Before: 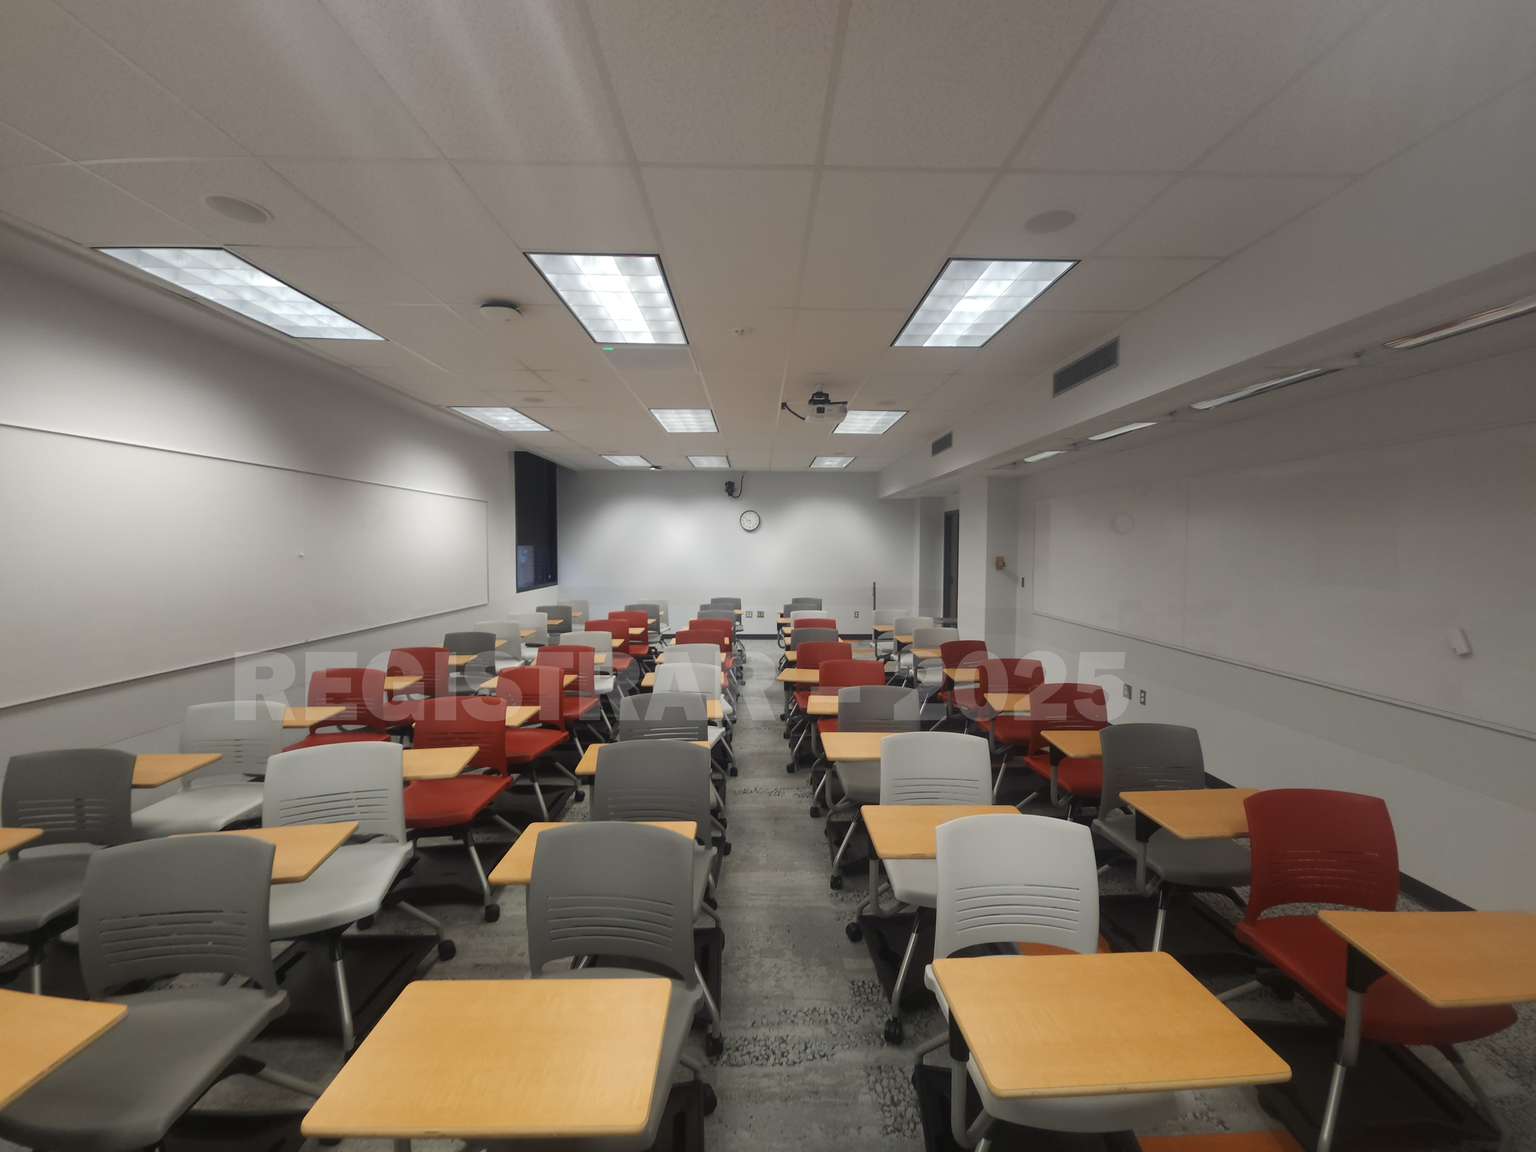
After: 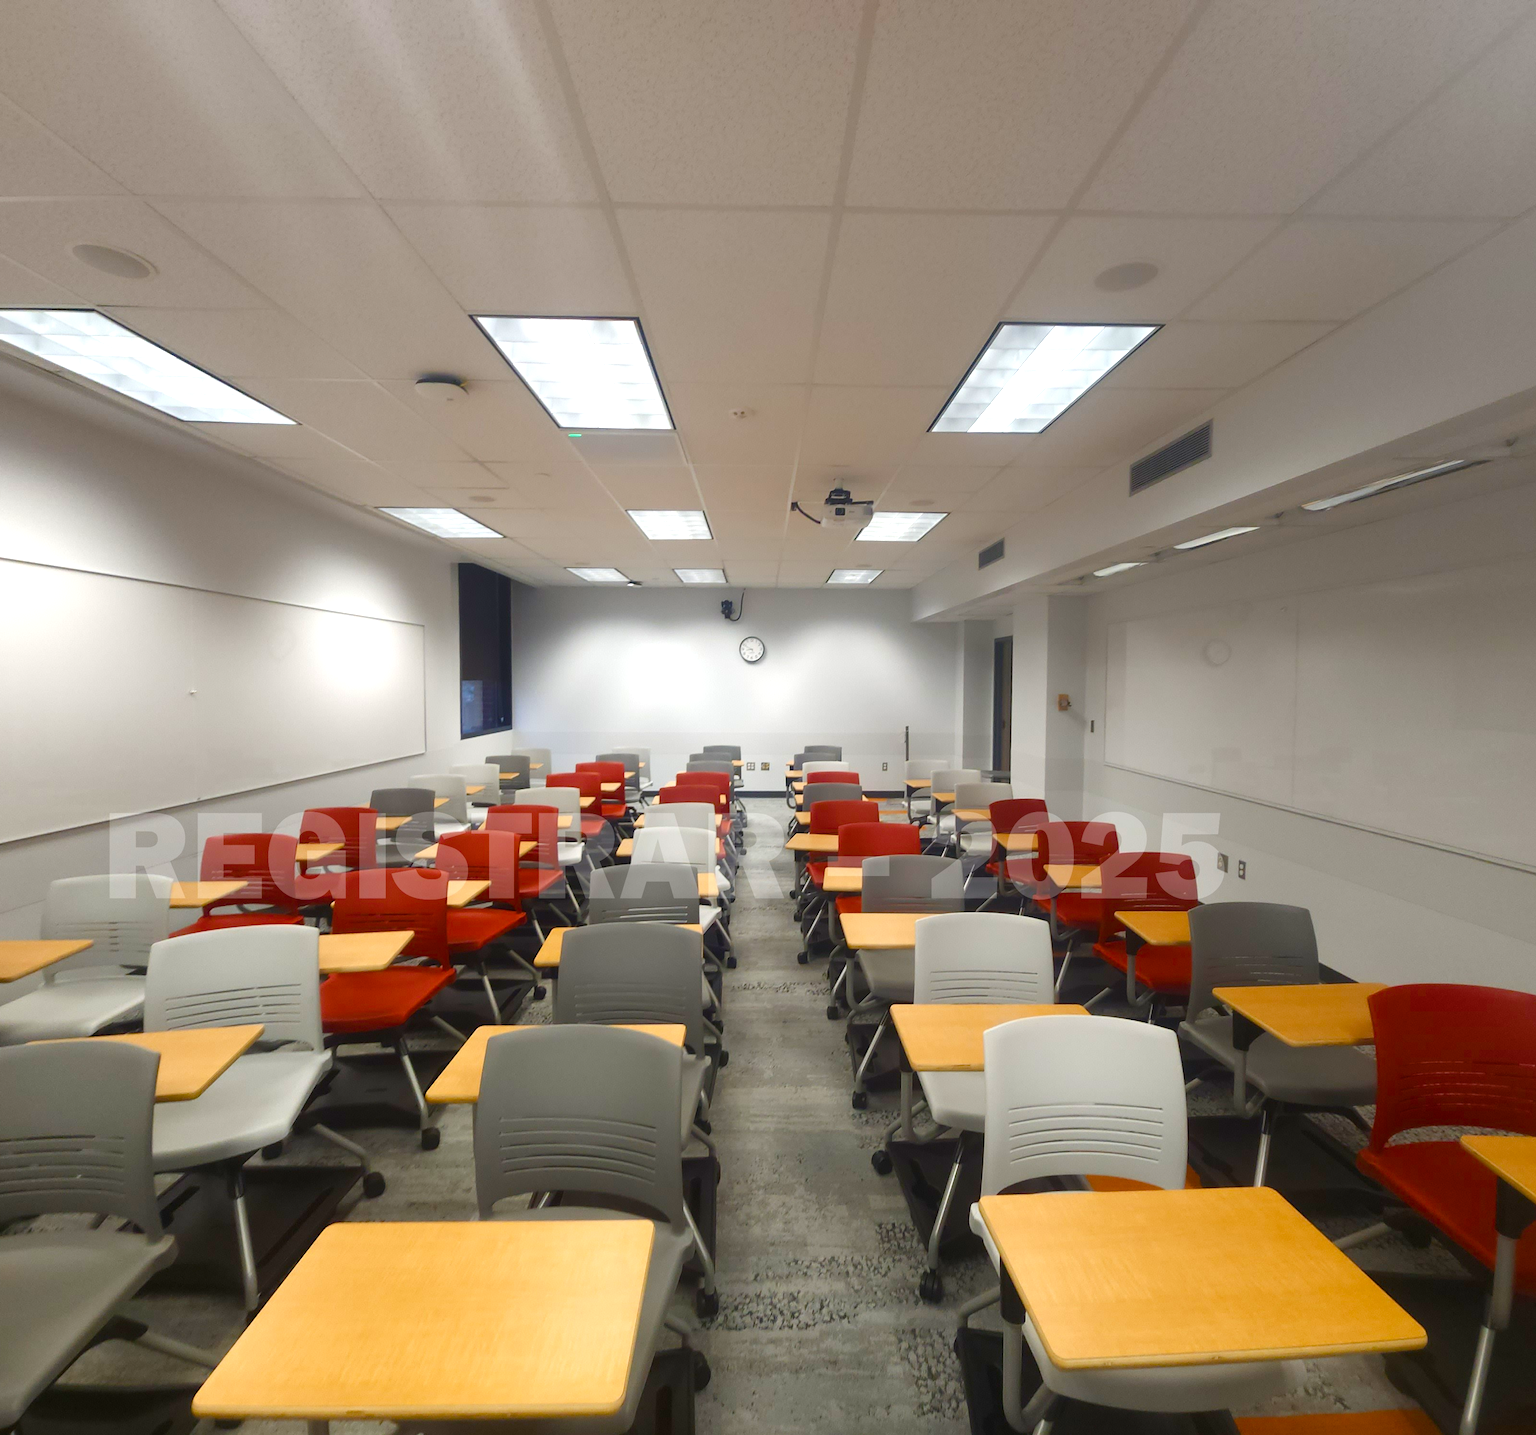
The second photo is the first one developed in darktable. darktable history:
crop and rotate: left 9.597%, right 10.195%
color balance rgb: linear chroma grading › shadows -2.2%, linear chroma grading › highlights -15%, linear chroma grading › global chroma -10%, linear chroma grading › mid-tones -10%, perceptual saturation grading › global saturation 45%, perceptual saturation grading › highlights -50%, perceptual saturation grading › shadows 30%, perceptual brilliance grading › global brilliance 18%, global vibrance 45%
